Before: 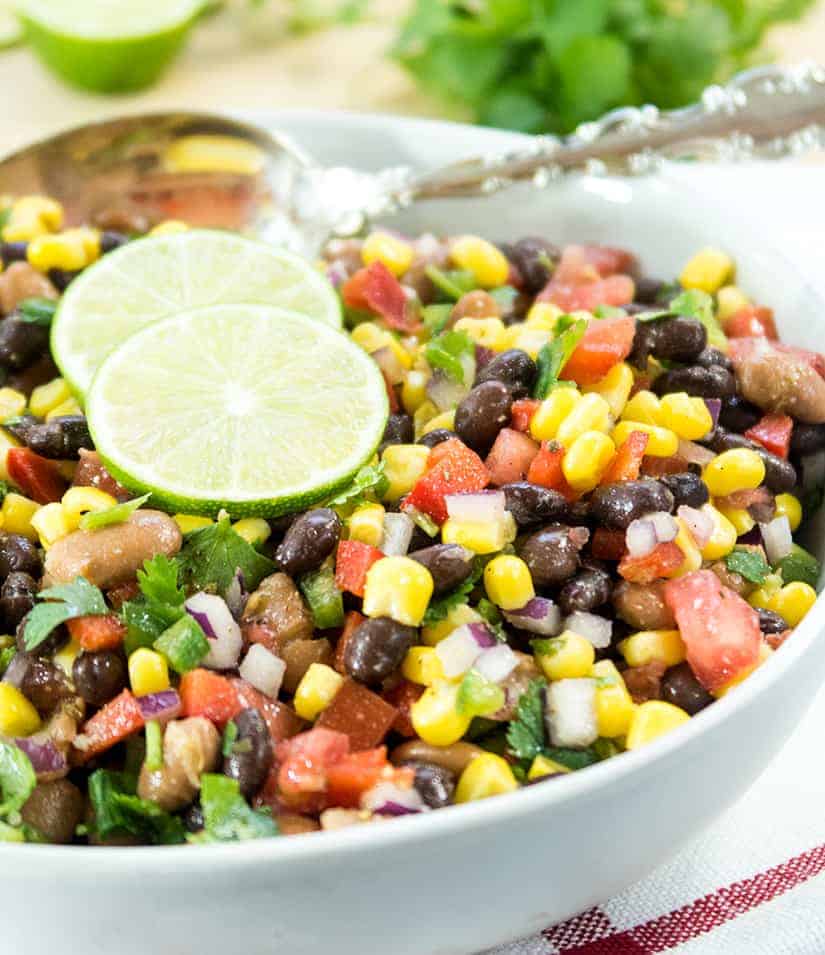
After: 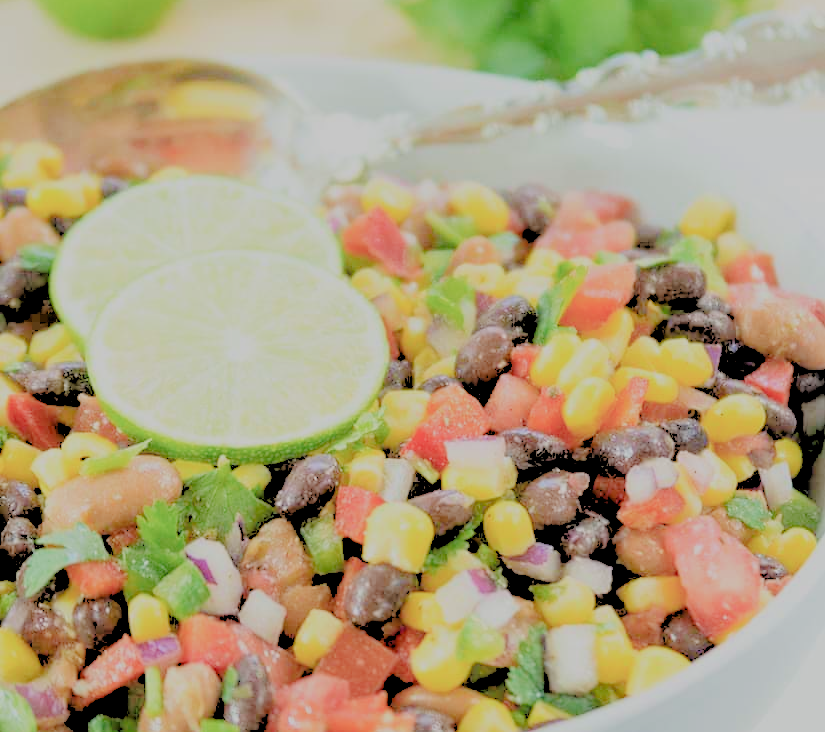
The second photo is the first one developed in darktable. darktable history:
exposure: black level correction 0, exposure 1.2 EV, compensate exposure bias true, compensate highlight preservation false
crop: top 5.667%, bottom 17.637%
filmic rgb: black relative exposure -4.42 EV, white relative exposure 6.58 EV, hardness 1.85, contrast 0.5
rgb levels: levels [[0.027, 0.429, 0.996], [0, 0.5, 1], [0, 0.5, 1]]
